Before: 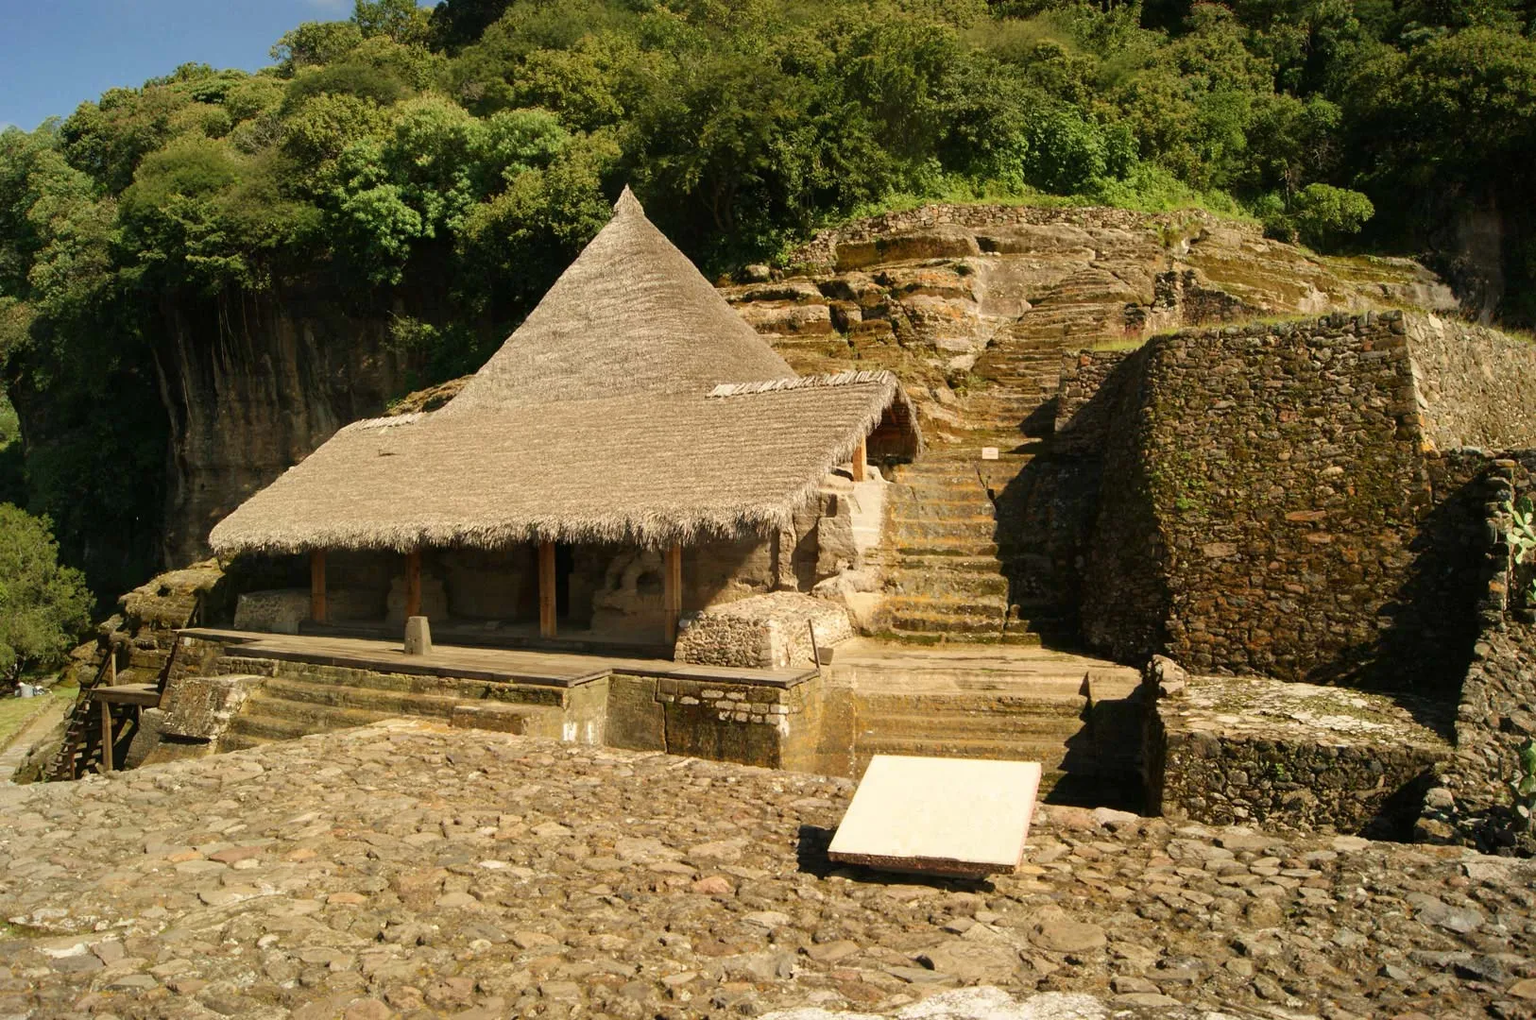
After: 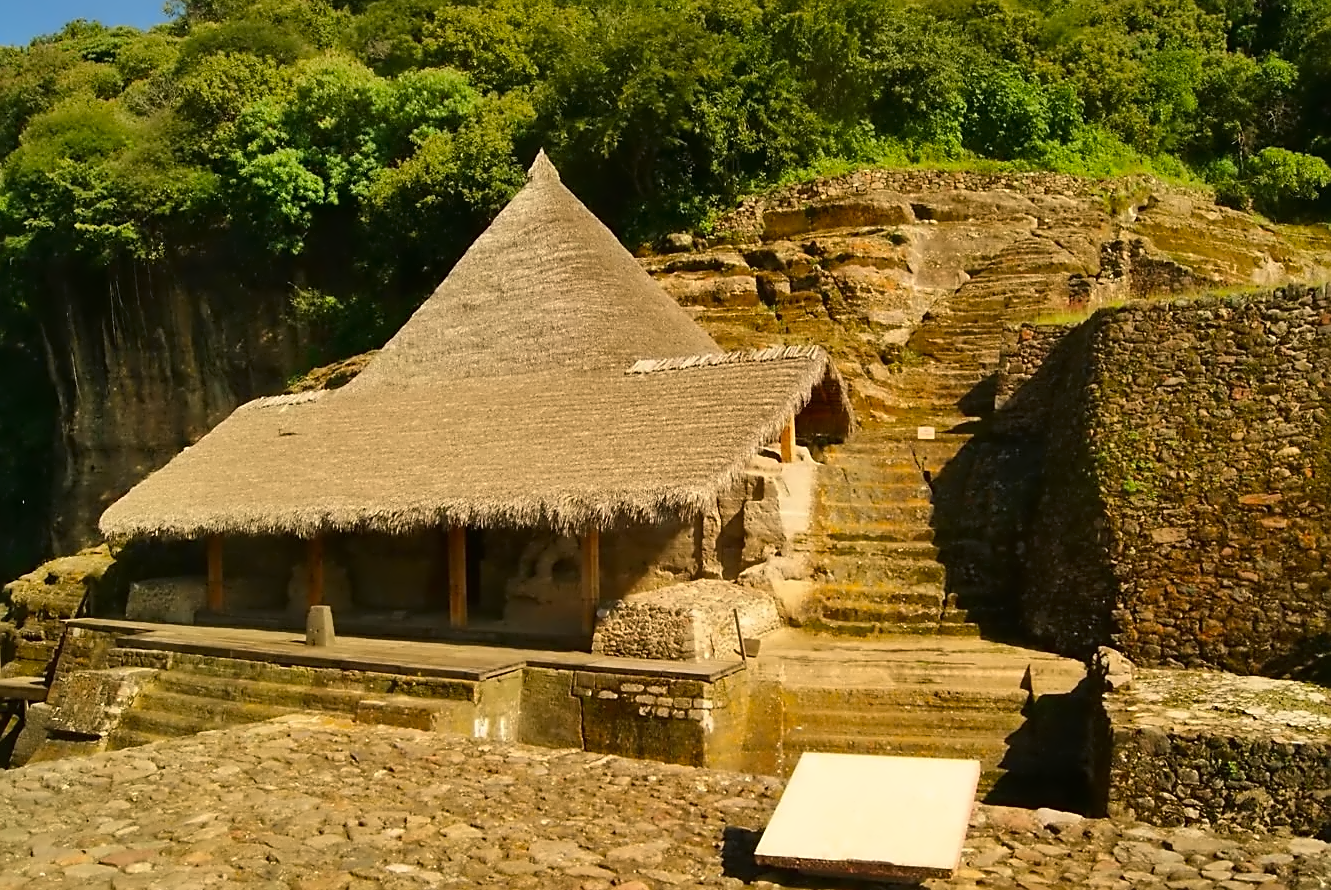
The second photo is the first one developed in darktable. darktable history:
sharpen: on, module defaults
shadows and highlights: low approximation 0.01, soften with gaussian
crop and rotate: left 7.548%, top 4.395%, right 10.558%, bottom 13.11%
contrast equalizer: y [[0.5 ×6], [0.5 ×6], [0.5 ×6], [0, 0.033, 0.067, 0.1, 0.133, 0.167], [0, 0.05, 0.1, 0.15, 0.2, 0.25]]
contrast brightness saturation: brightness -0.022, saturation 0.37
